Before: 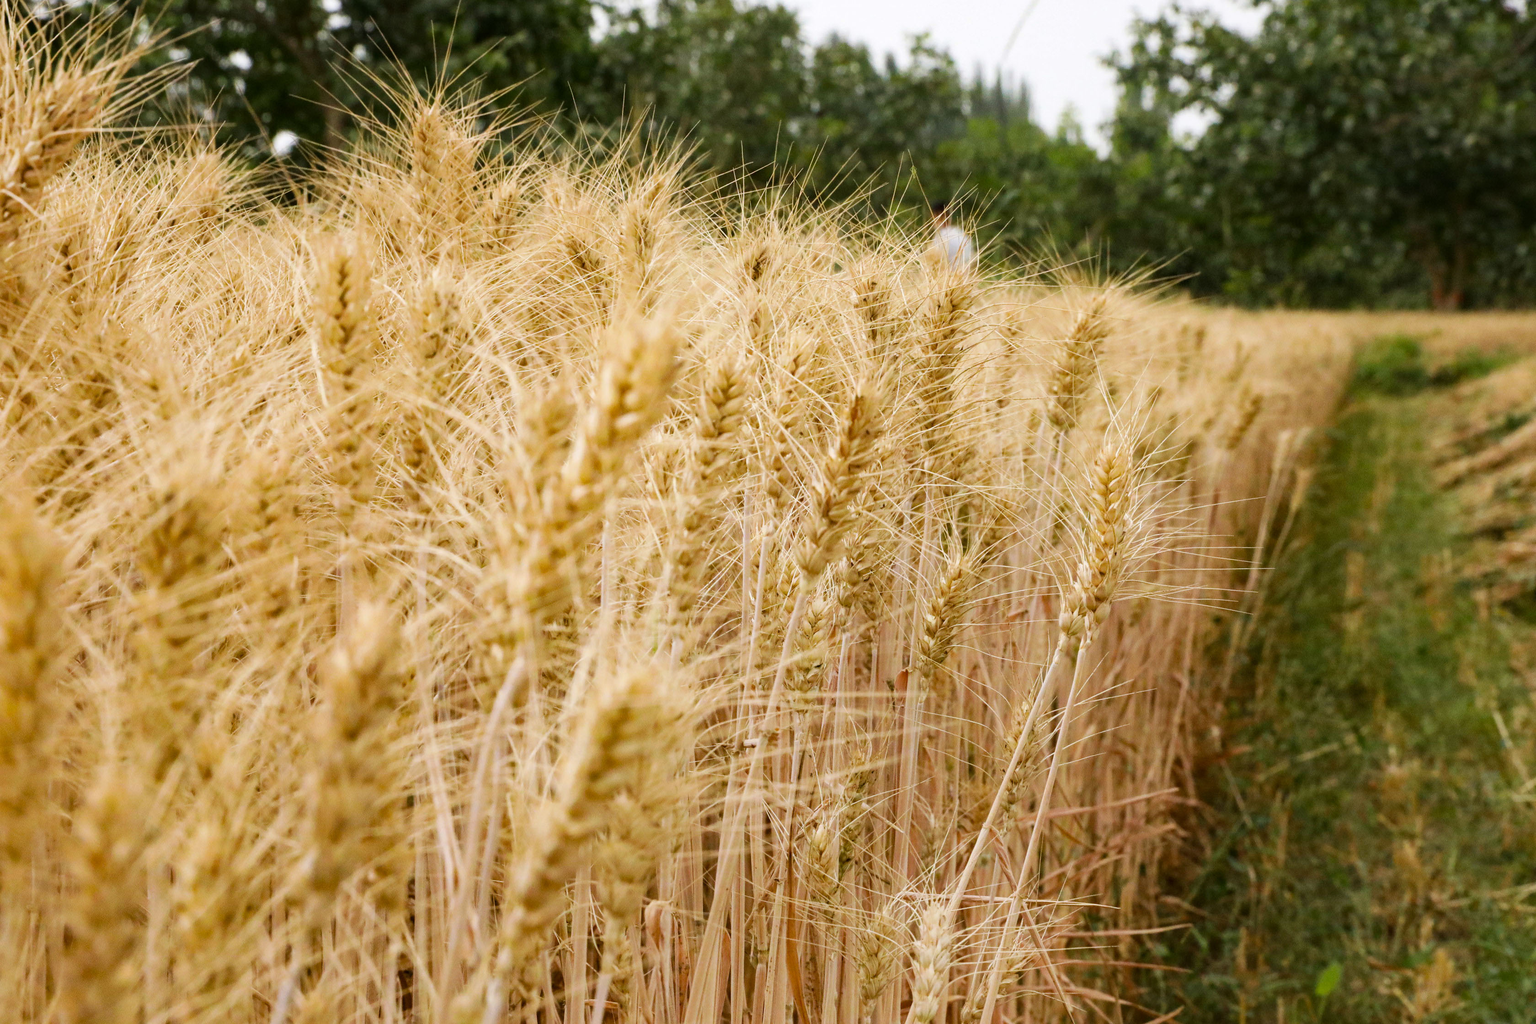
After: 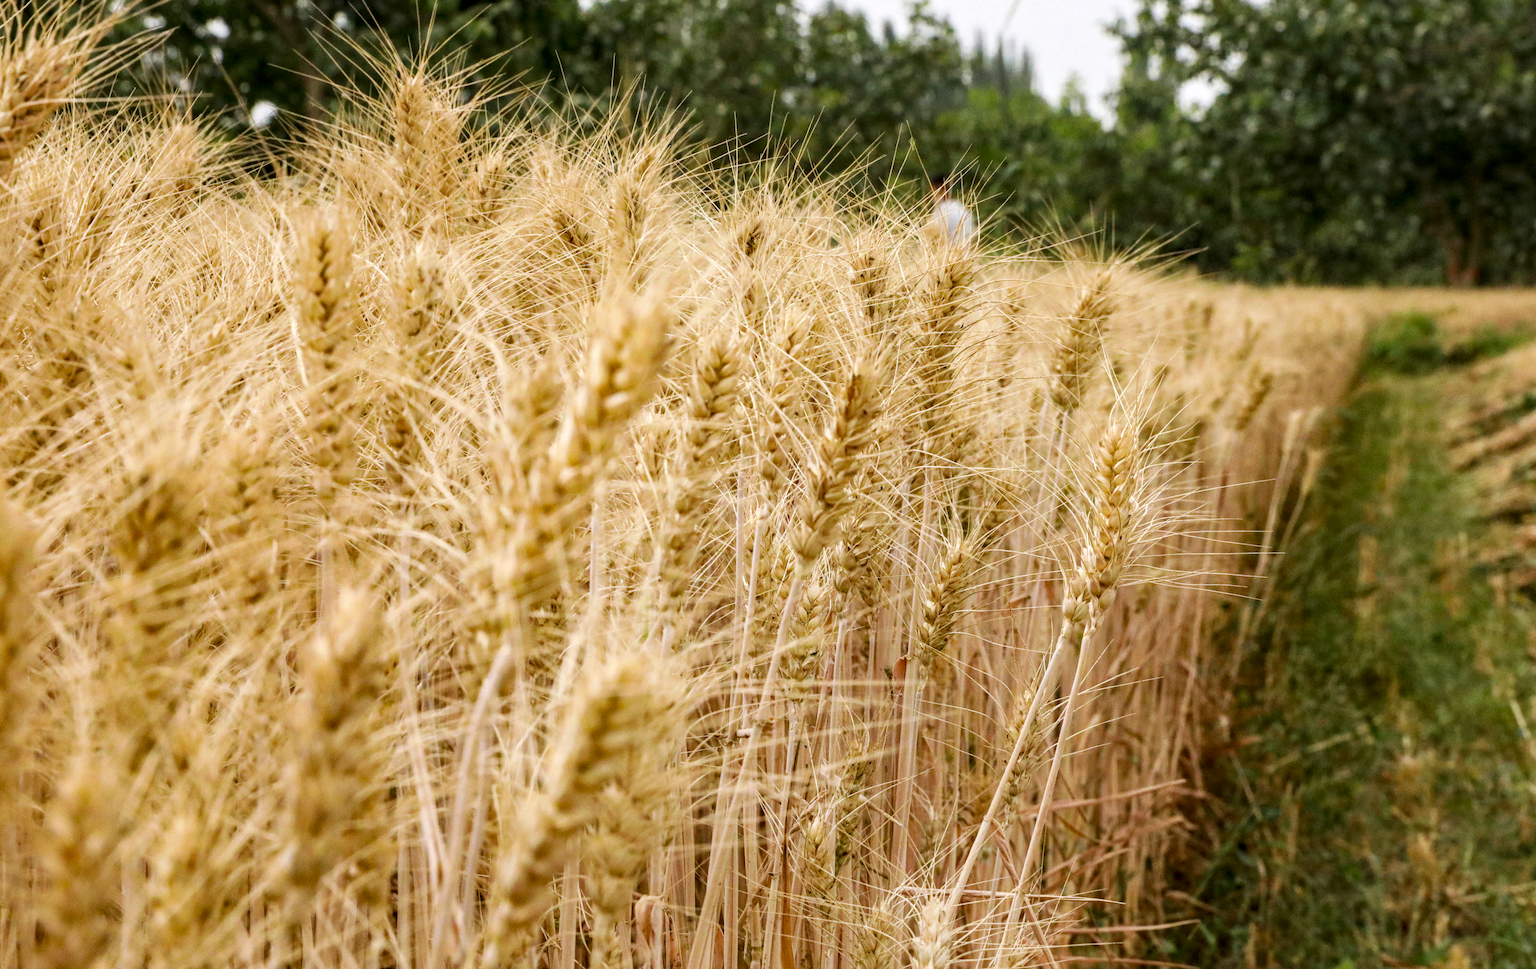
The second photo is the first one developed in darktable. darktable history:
crop: left 1.964%, top 3.251%, right 1.122%, bottom 4.933%
local contrast: detail 130%
